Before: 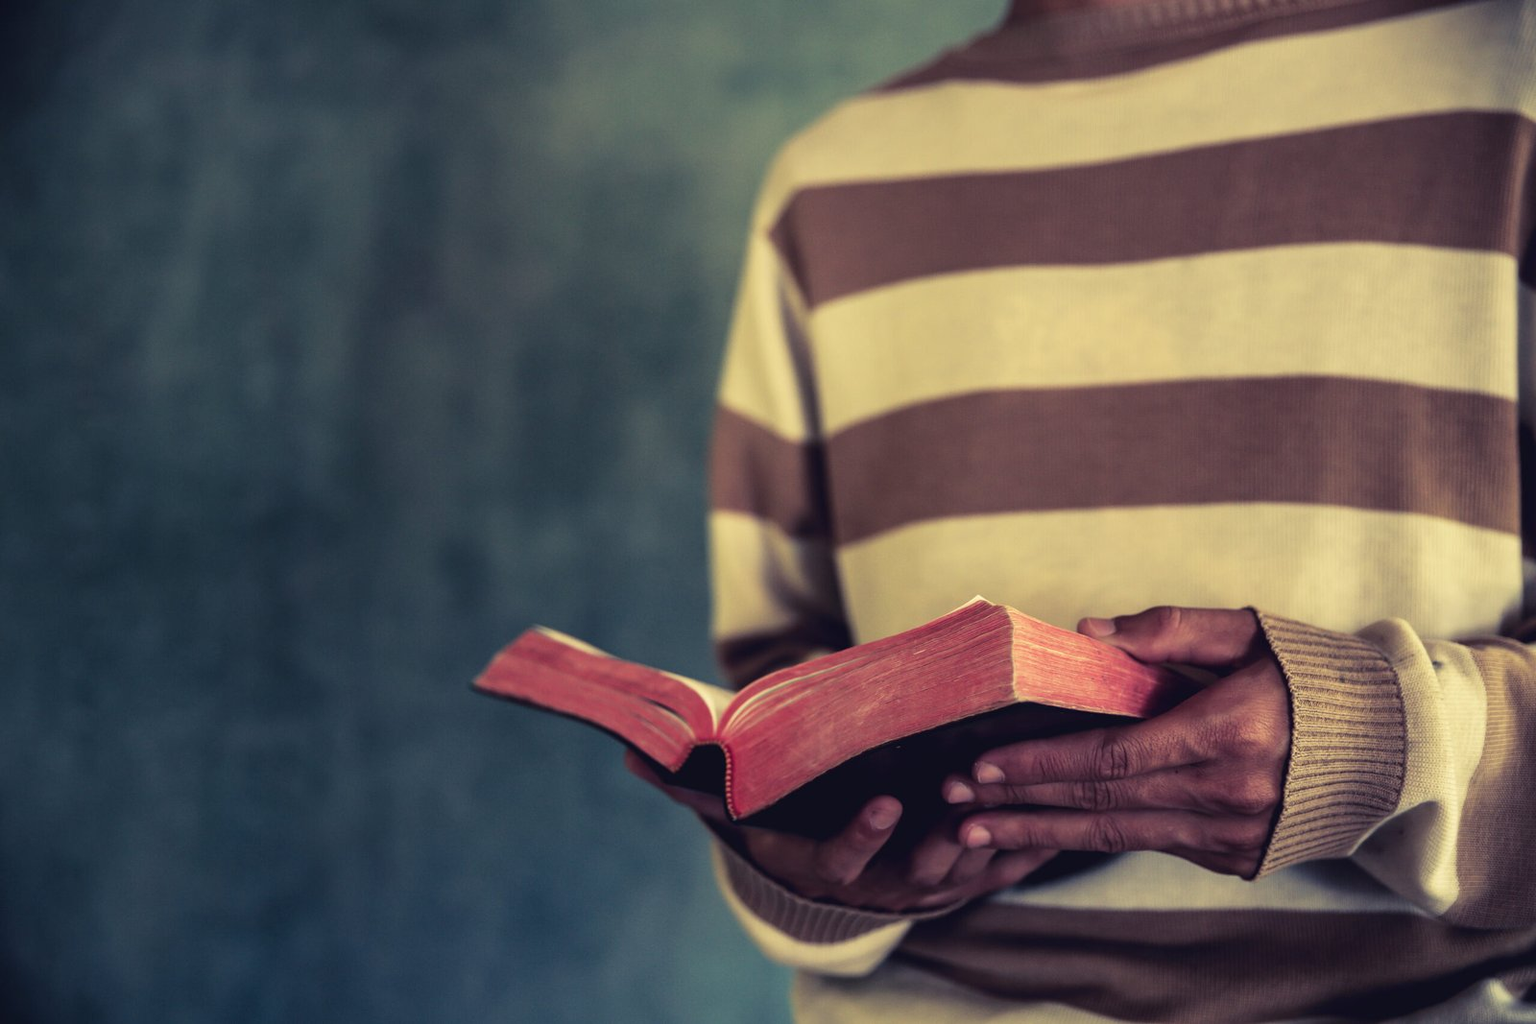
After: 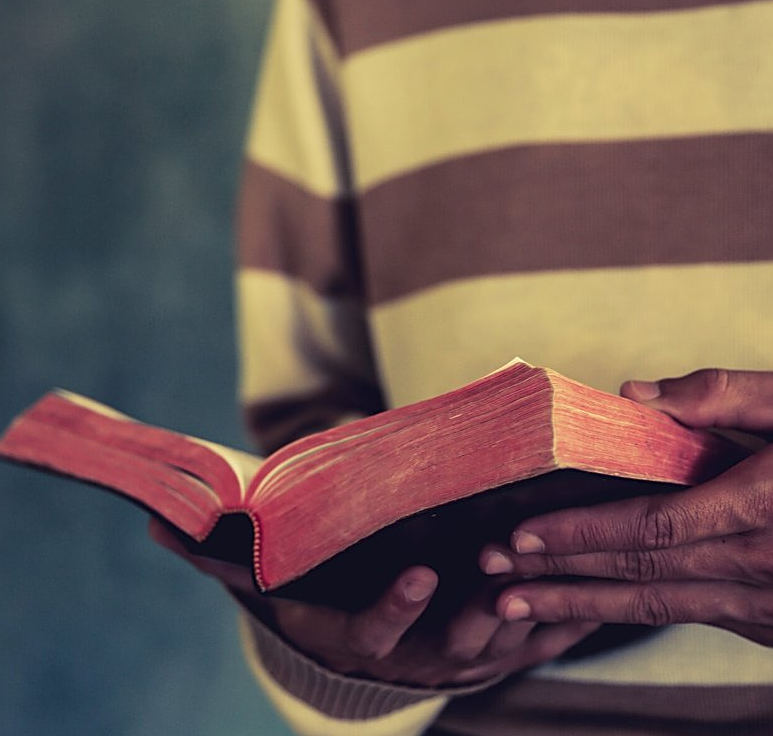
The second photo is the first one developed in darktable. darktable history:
crop: left 31.403%, top 24.675%, right 20.268%, bottom 6.315%
shadows and highlights: shadows 25.68, white point adjustment -2.99, highlights -29.86
sharpen: on, module defaults
